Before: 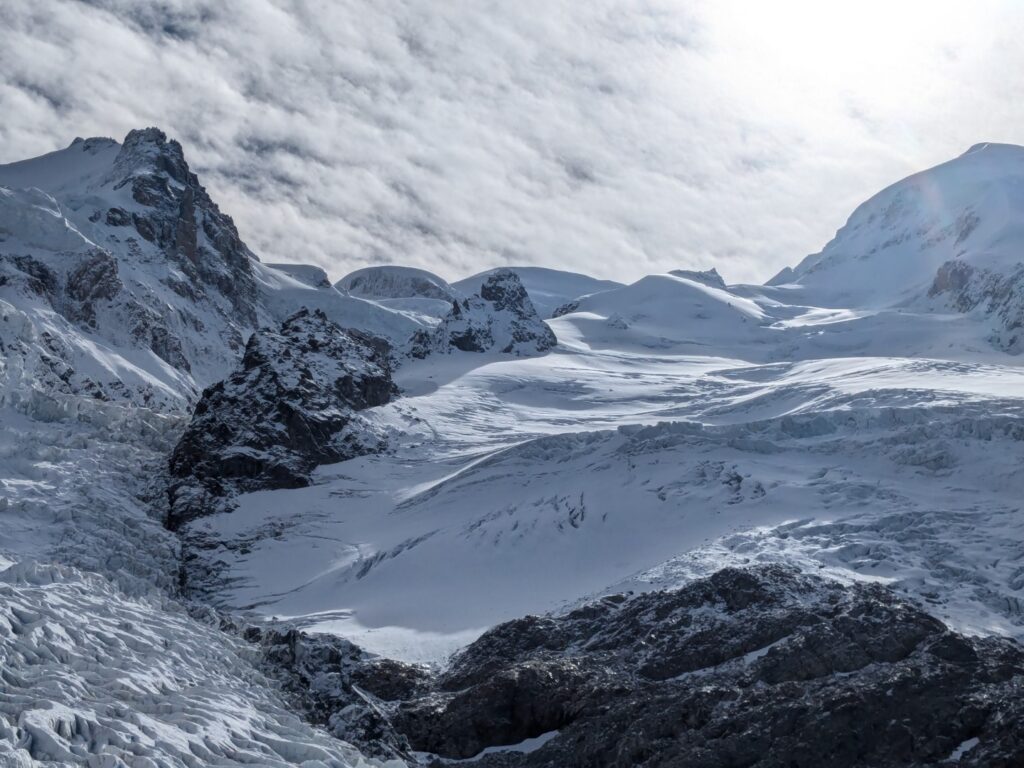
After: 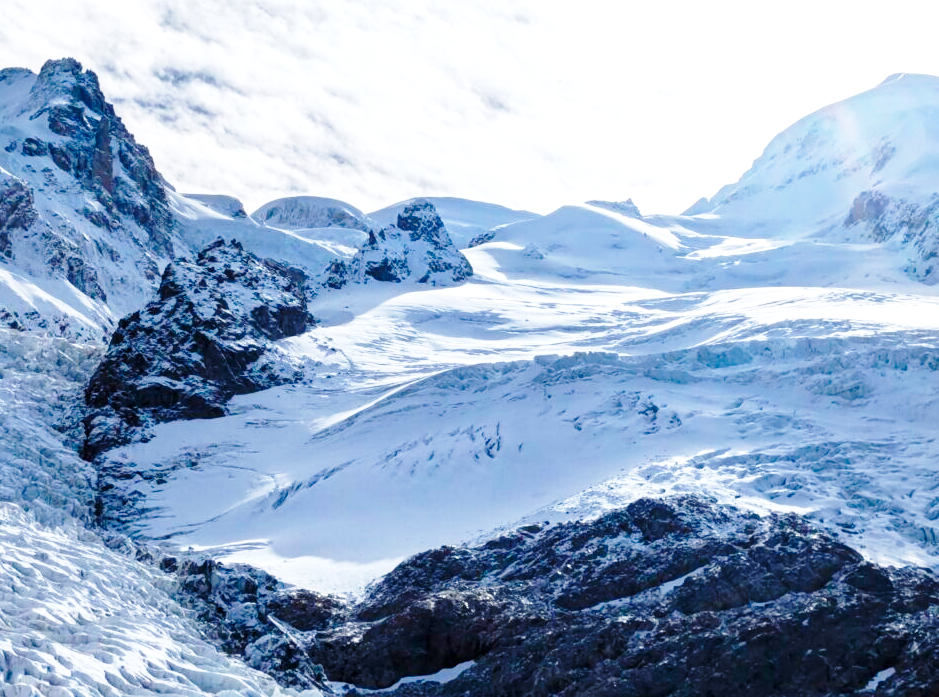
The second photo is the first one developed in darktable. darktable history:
base curve: curves: ch0 [(0, 0) (0.028, 0.03) (0.121, 0.232) (0.46, 0.748) (0.859, 0.968) (1, 1)], preserve colors none
crop and rotate: left 8.262%, top 9.226%
color balance rgb: linear chroma grading › shadows -2.2%, linear chroma grading › highlights -15%, linear chroma grading › global chroma -10%, linear chroma grading › mid-tones -10%, perceptual saturation grading › global saturation 45%, perceptual saturation grading › highlights -50%, perceptual saturation grading › shadows 30%, perceptual brilliance grading › global brilliance 18%, global vibrance 45%
tone equalizer: -7 EV 0.13 EV, smoothing diameter 25%, edges refinement/feathering 10, preserve details guided filter
